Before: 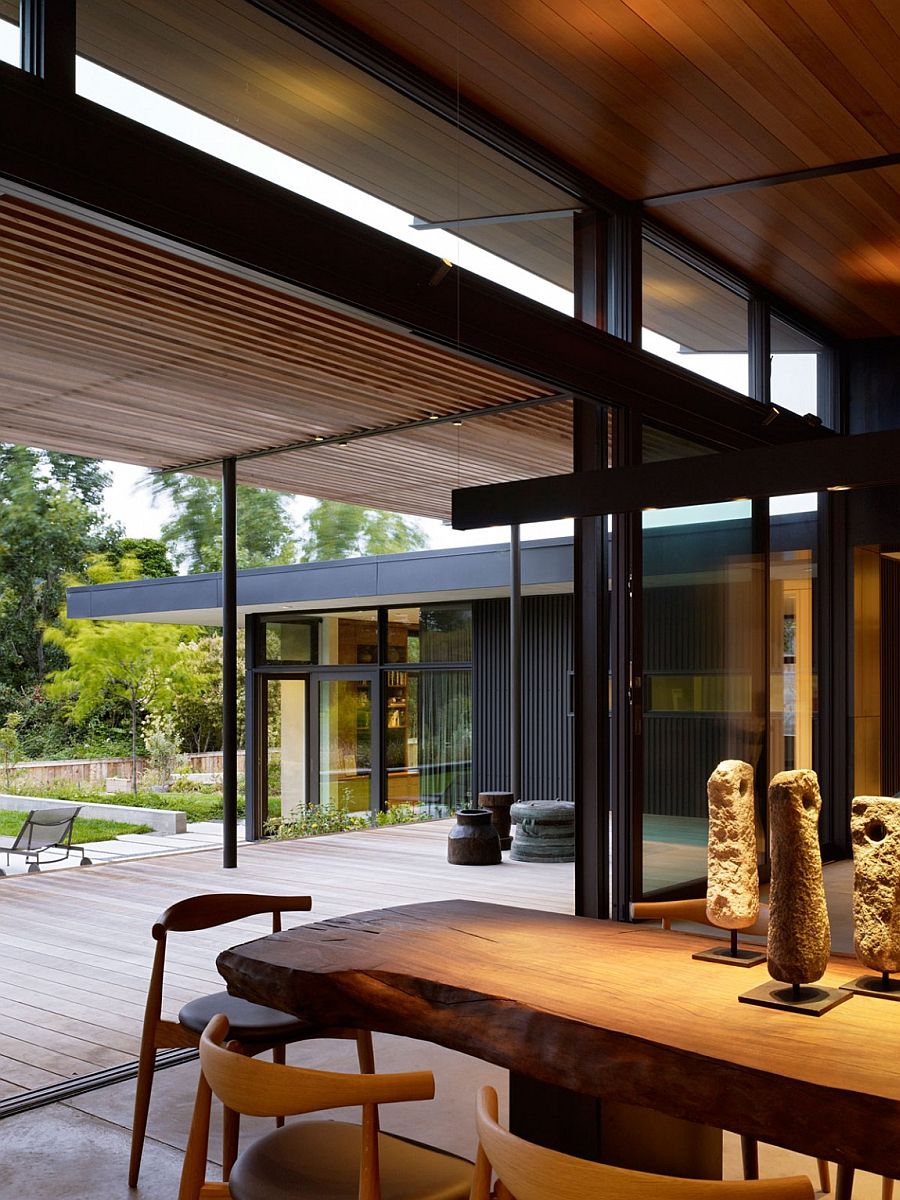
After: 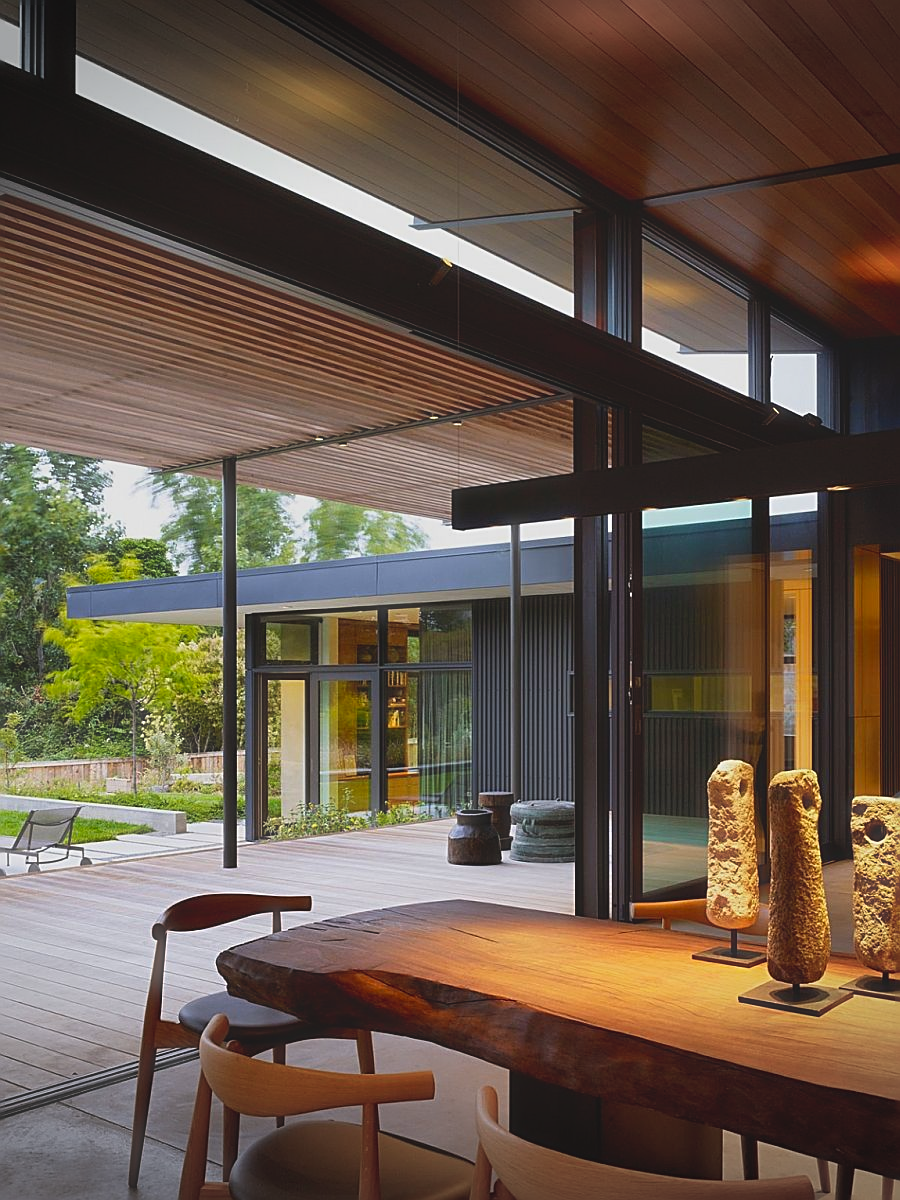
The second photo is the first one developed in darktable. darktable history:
haze removal: strength -0.108, compatibility mode true, adaptive false
sharpen: on, module defaults
vignetting: fall-off start 99.8%, width/height ratio 1.307
contrast brightness saturation: contrast -0.195, saturation 0.187
